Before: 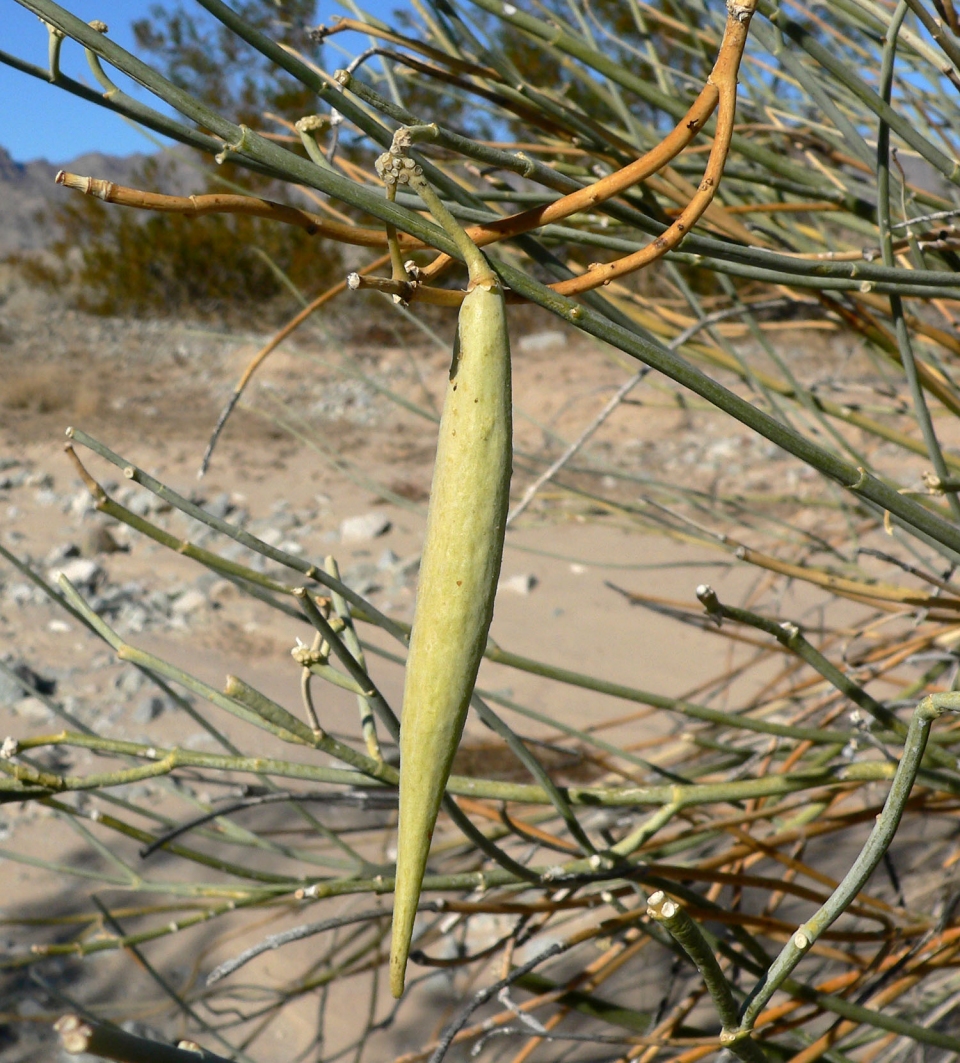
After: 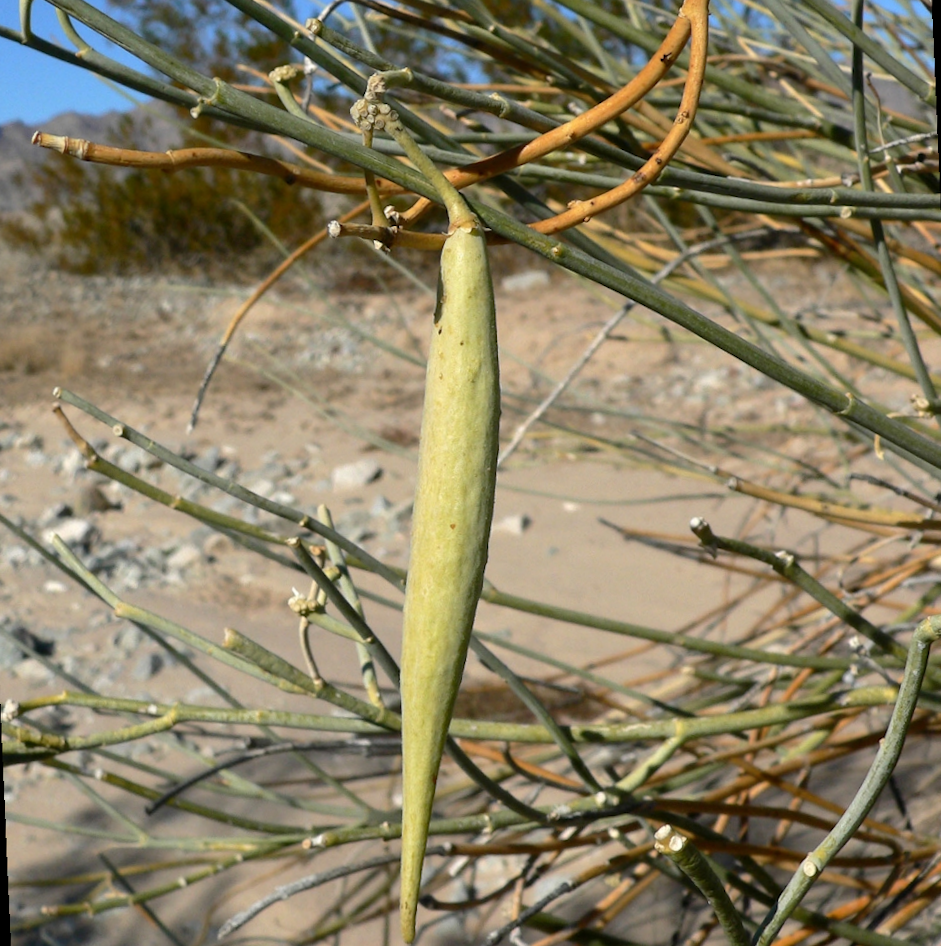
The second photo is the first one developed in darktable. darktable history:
crop and rotate: angle -0.5°
rotate and perspective: rotation -3°, crop left 0.031, crop right 0.968, crop top 0.07, crop bottom 0.93
